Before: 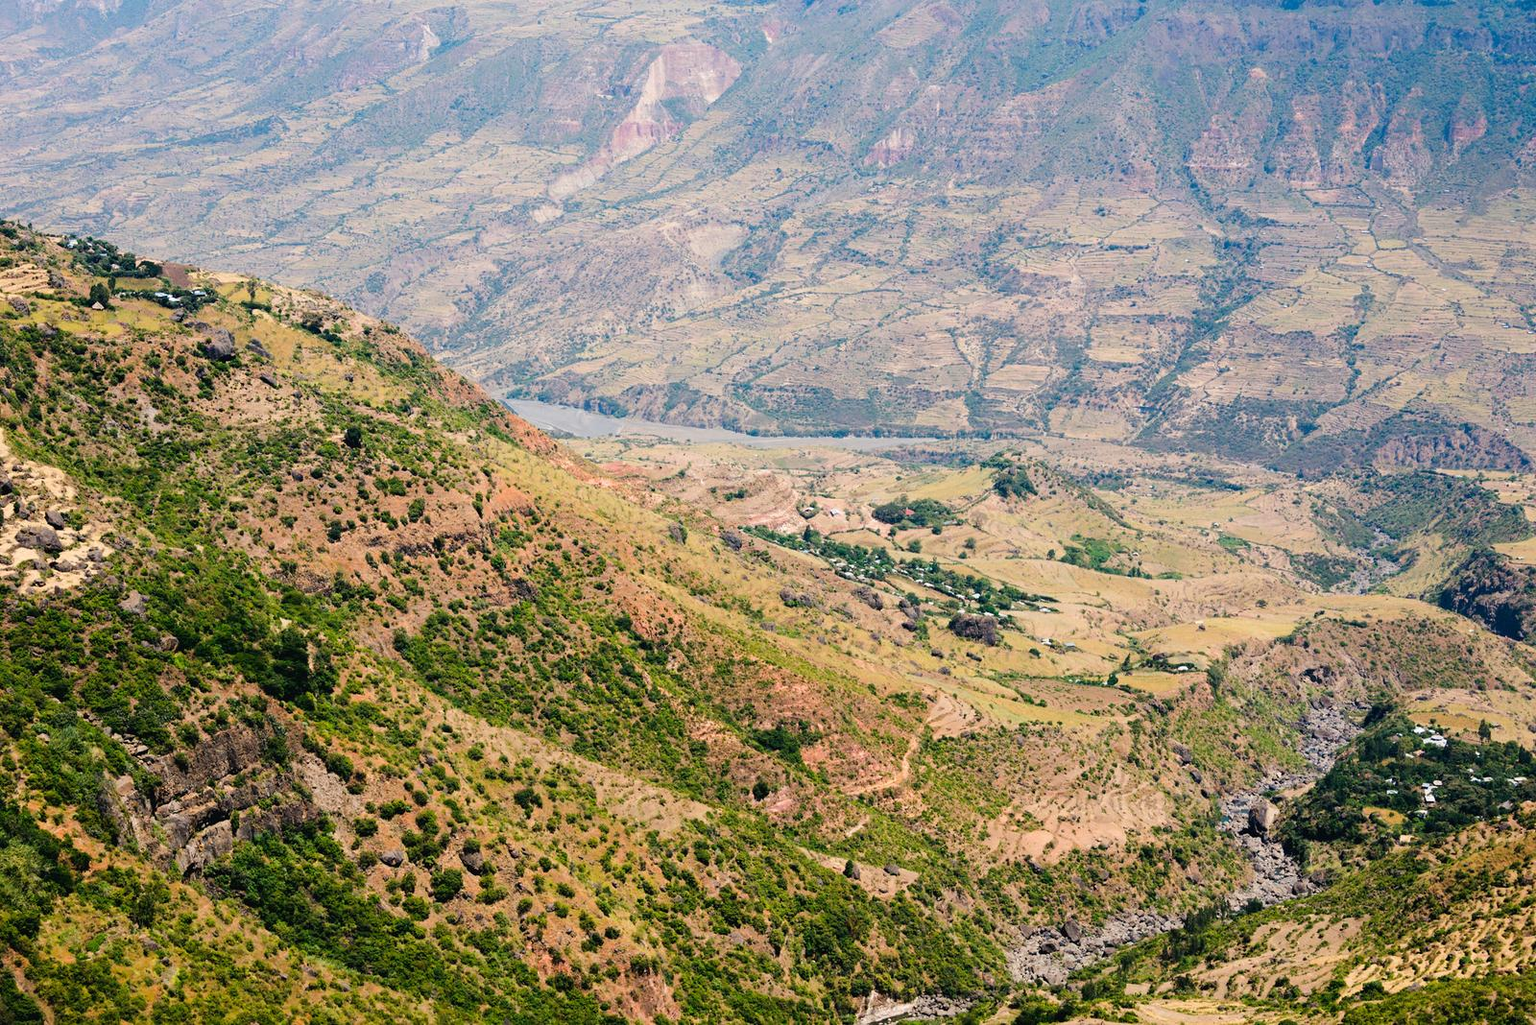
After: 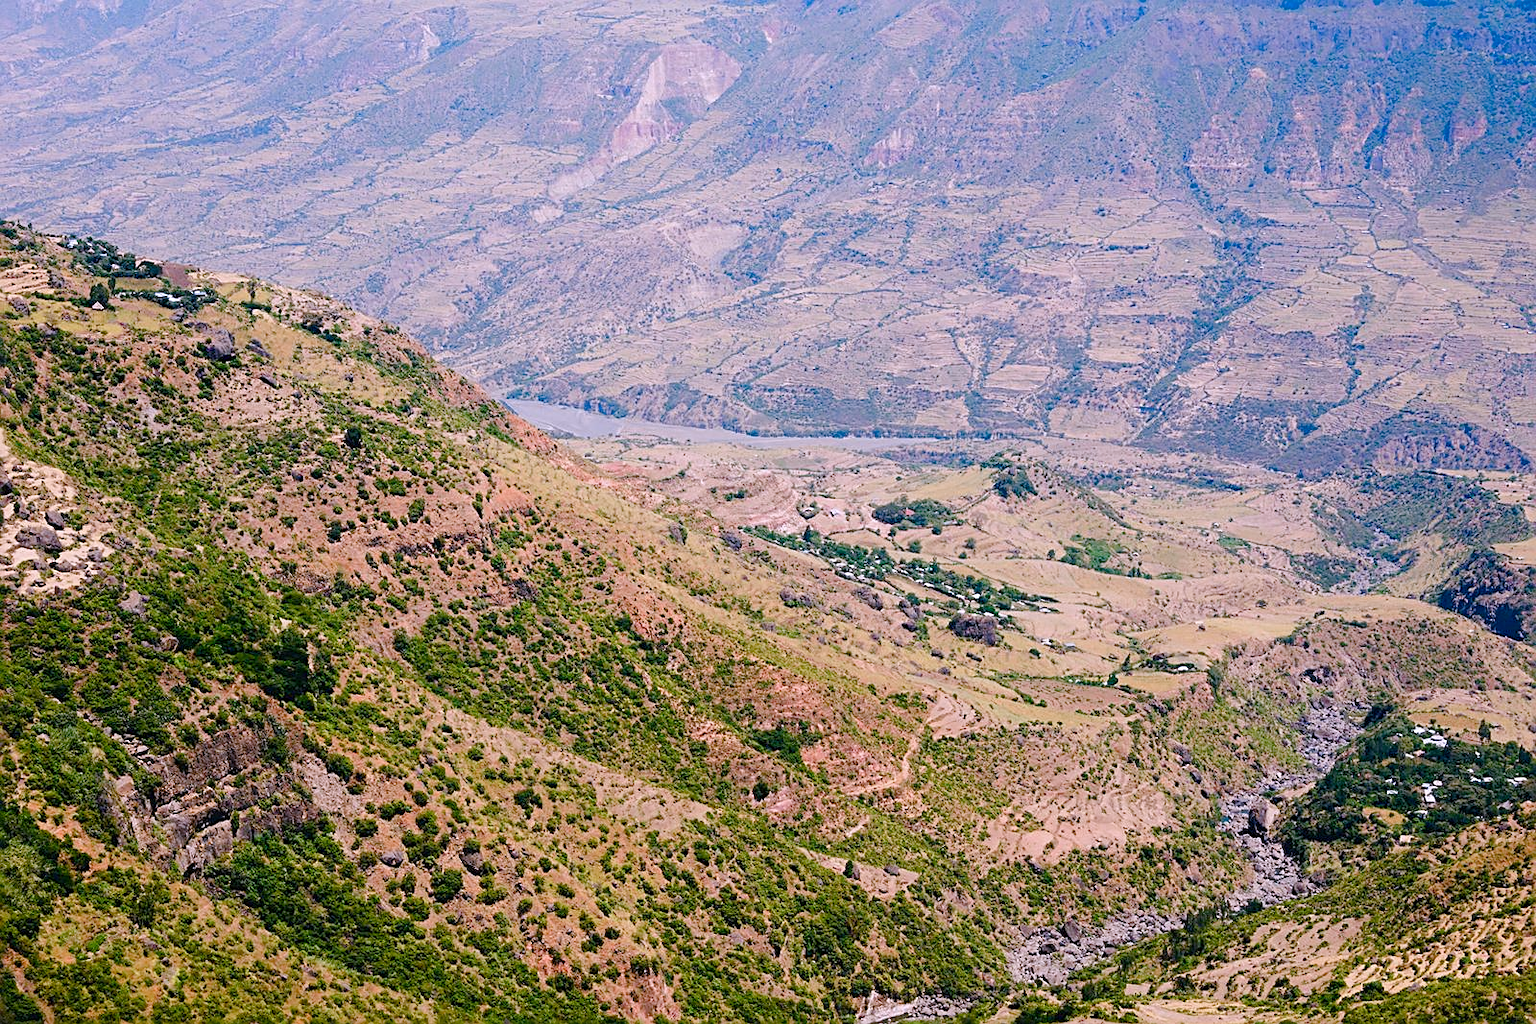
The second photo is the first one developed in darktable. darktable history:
sharpen: on, module defaults
color balance rgb: shadows lift › chroma 1%, shadows lift › hue 113°, highlights gain › chroma 0.2%, highlights gain › hue 333°, perceptual saturation grading › global saturation 20%, perceptual saturation grading › highlights -50%, perceptual saturation grading › shadows 25%, contrast -10%
crop: bottom 0.071%
white balance: red 1.042, blue 1.17
